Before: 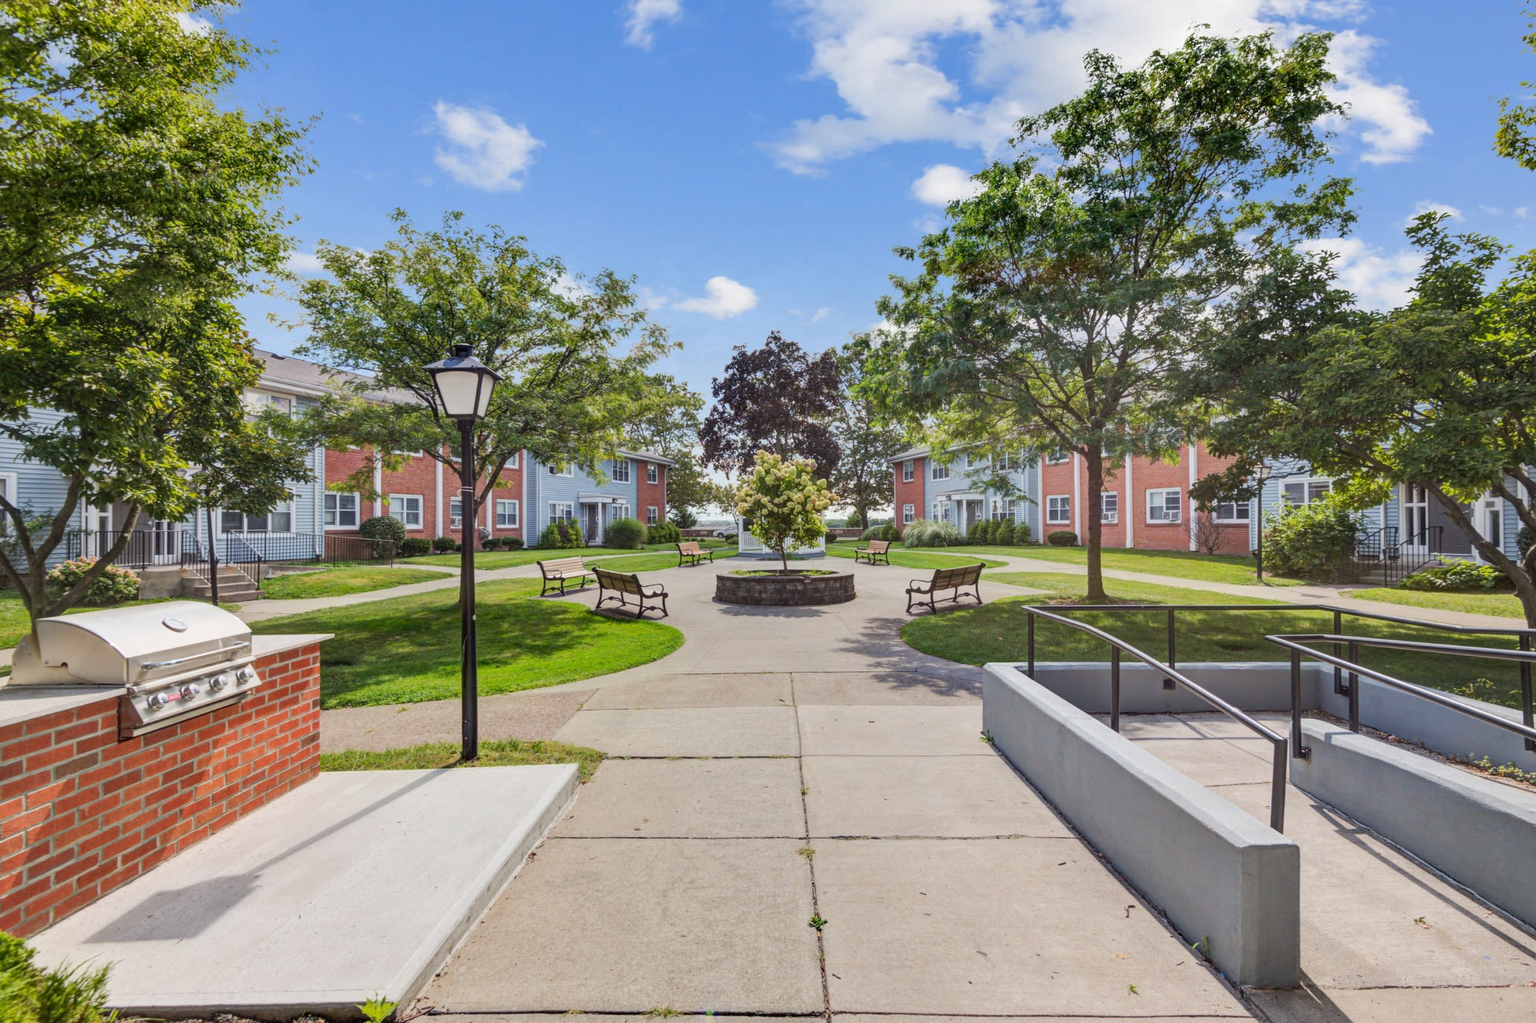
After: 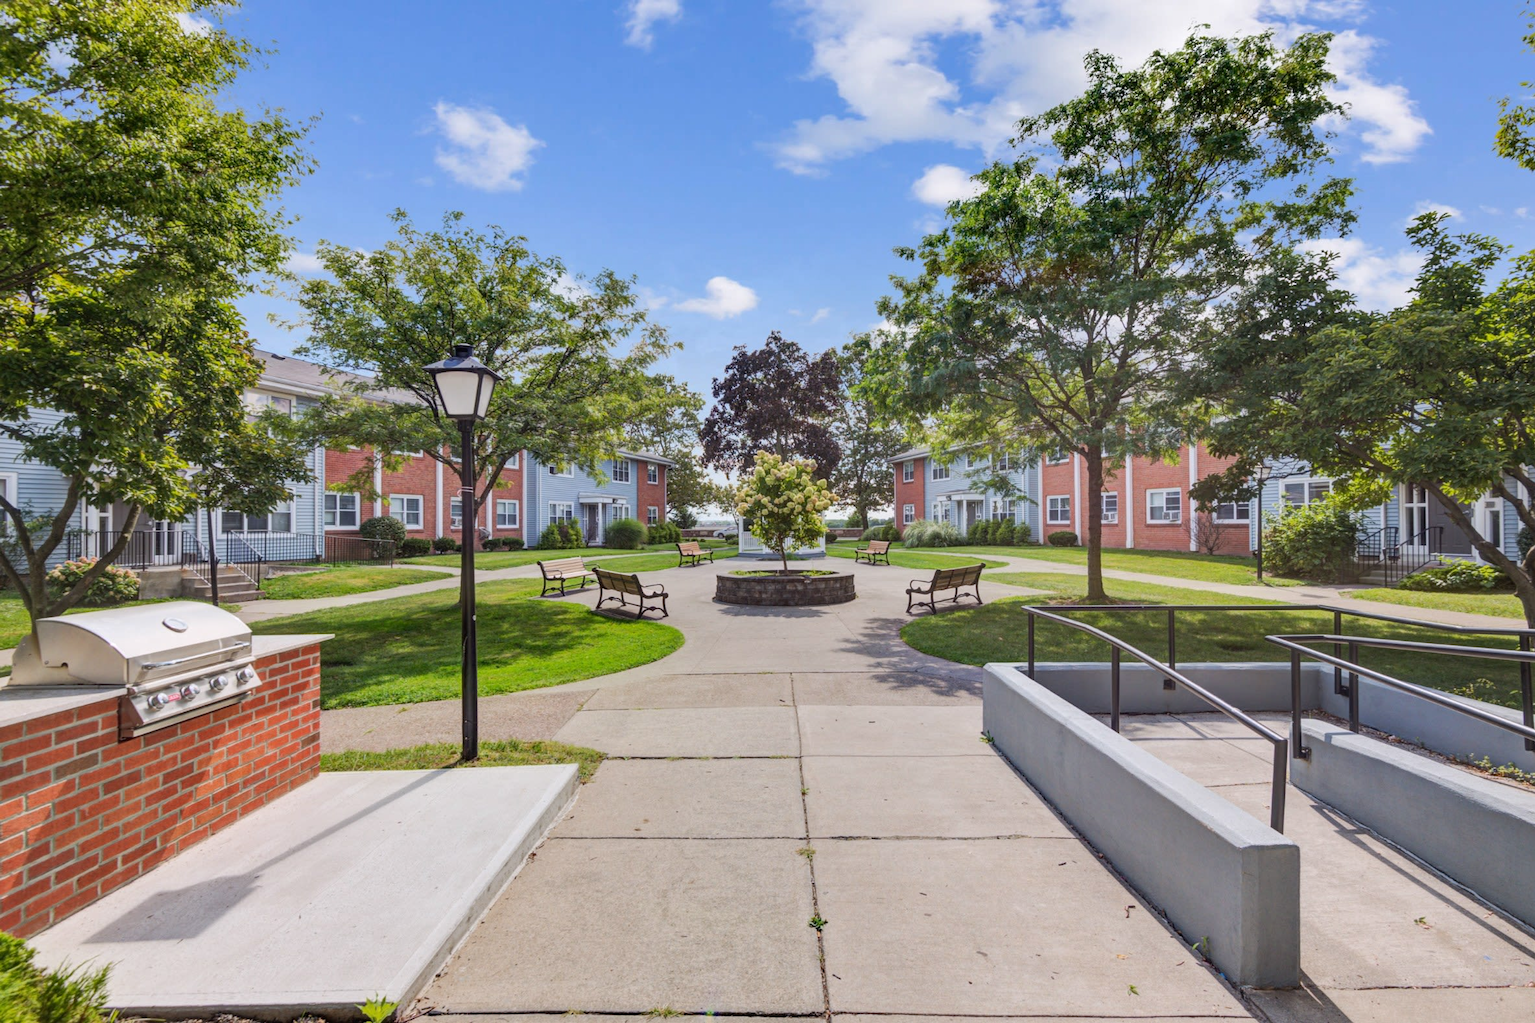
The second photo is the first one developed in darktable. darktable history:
white balance: red 1.004, blue 1.024
exposure: compensate highlight preservation false
